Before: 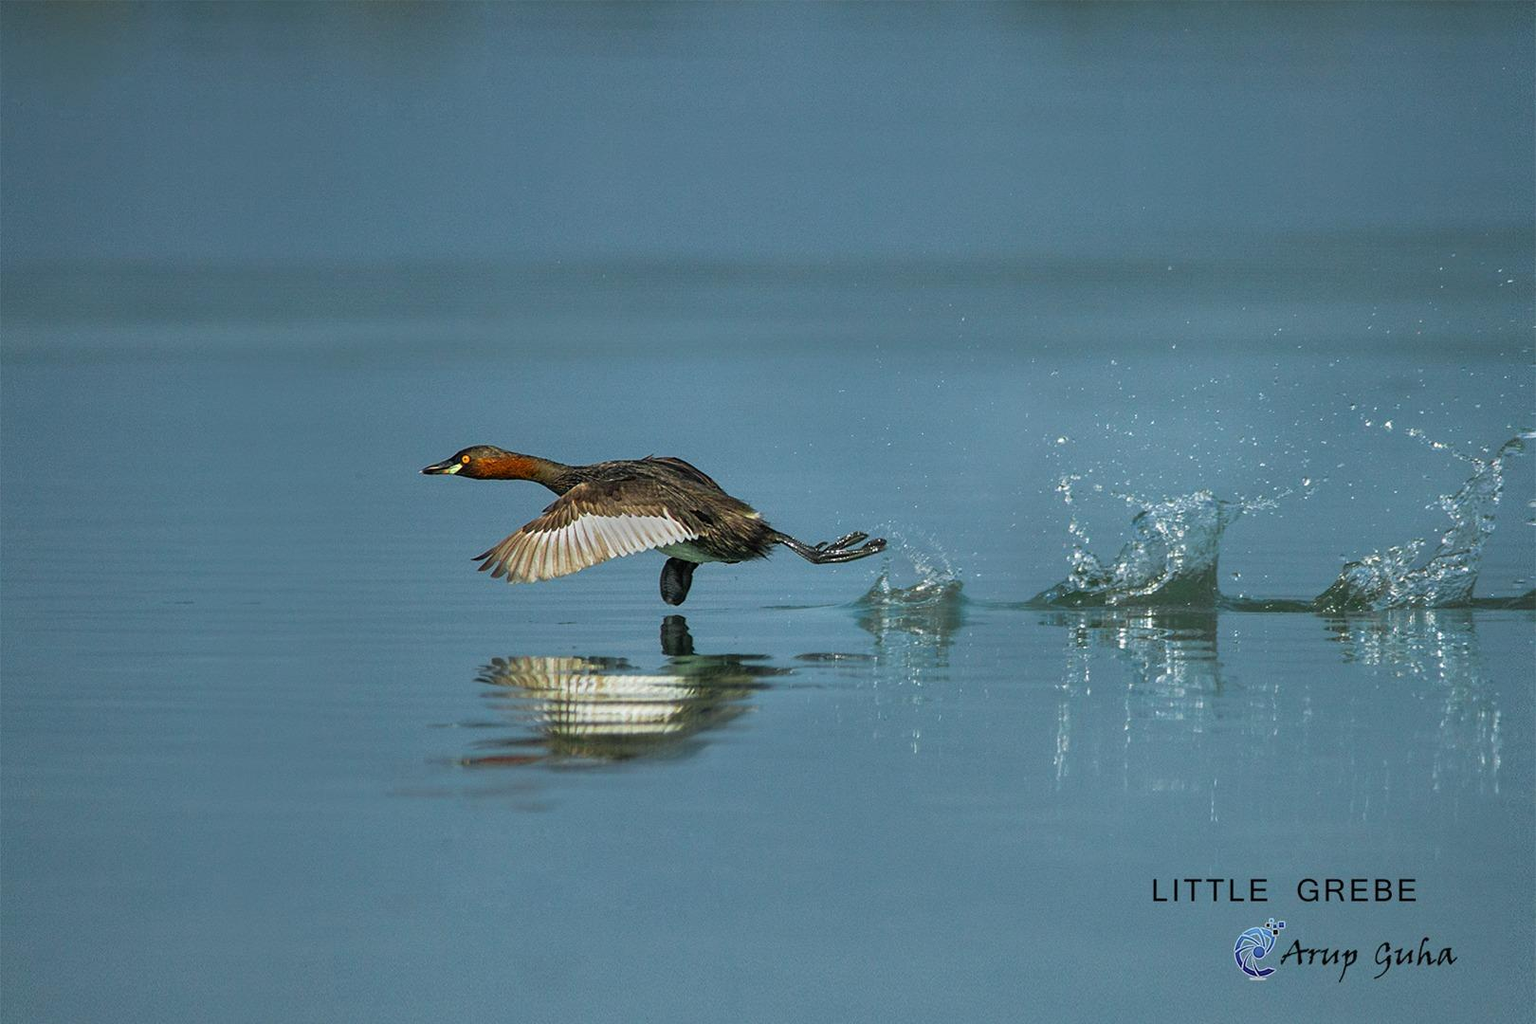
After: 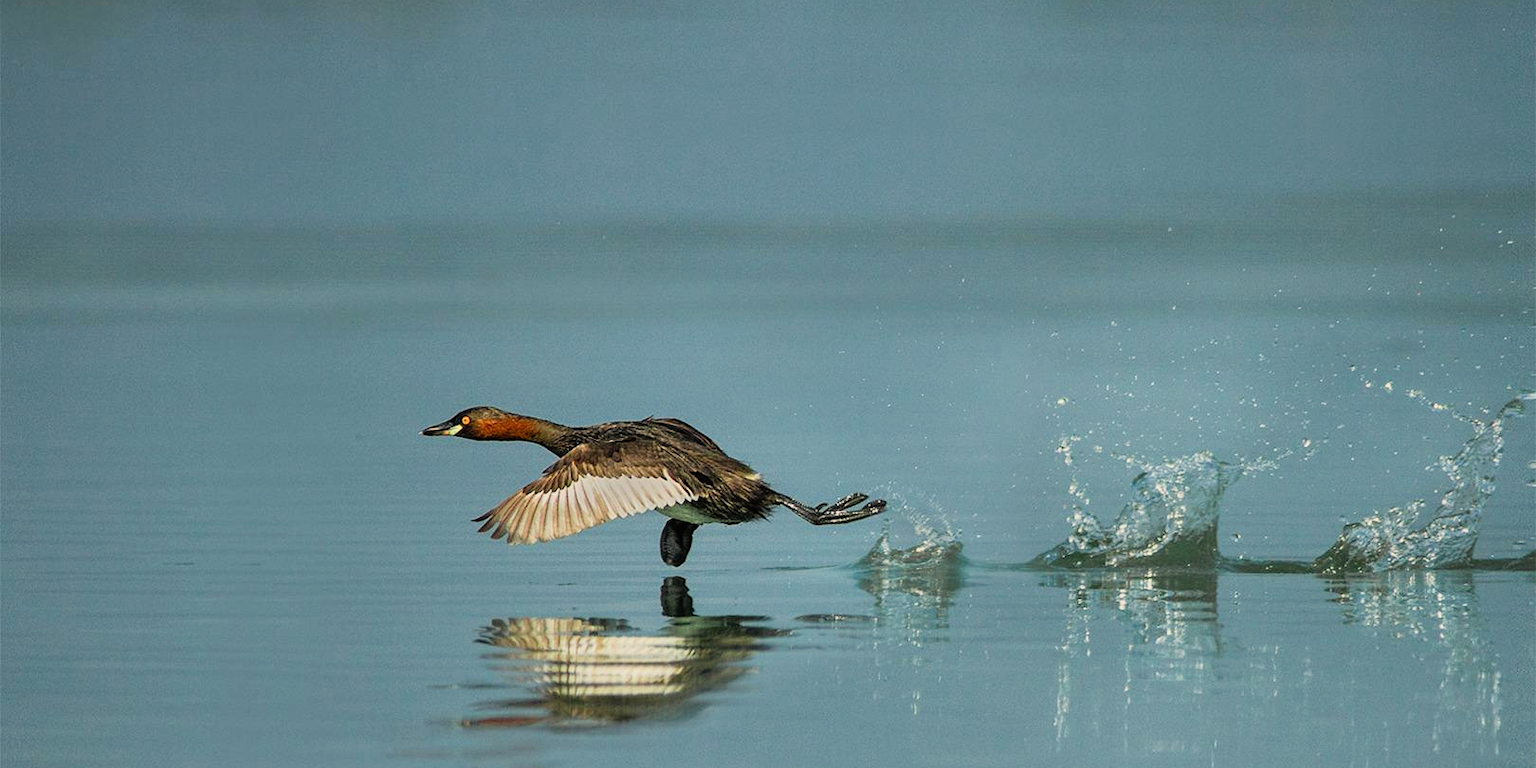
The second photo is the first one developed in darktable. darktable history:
exposure: exposure 0.426 EV, compensate highlight preservation false
color balance rgb: shadows lift › chroma 1%, shadows lift › hue 28.8°, power › hue 60°, highlights gain › chroma 1%, highlights gain › hue 60°, global offset › luminance 0.25%, perceptual saturation grading › highlights -20%, perceptual saturation grading › shadows 20%, perceptual brilliance grading › highlights 5%, perceptual brilliance grading › shadows -10%, global vibrance 19.67%
filmic rgb: black relative exposure -7.65 EV, white relative exposure 4.56 EV, hardness 3.61, color science v6 (2022)
white balance: red 1.045, blue 0.932
crop: top 3.857%, bottom 21.132%
